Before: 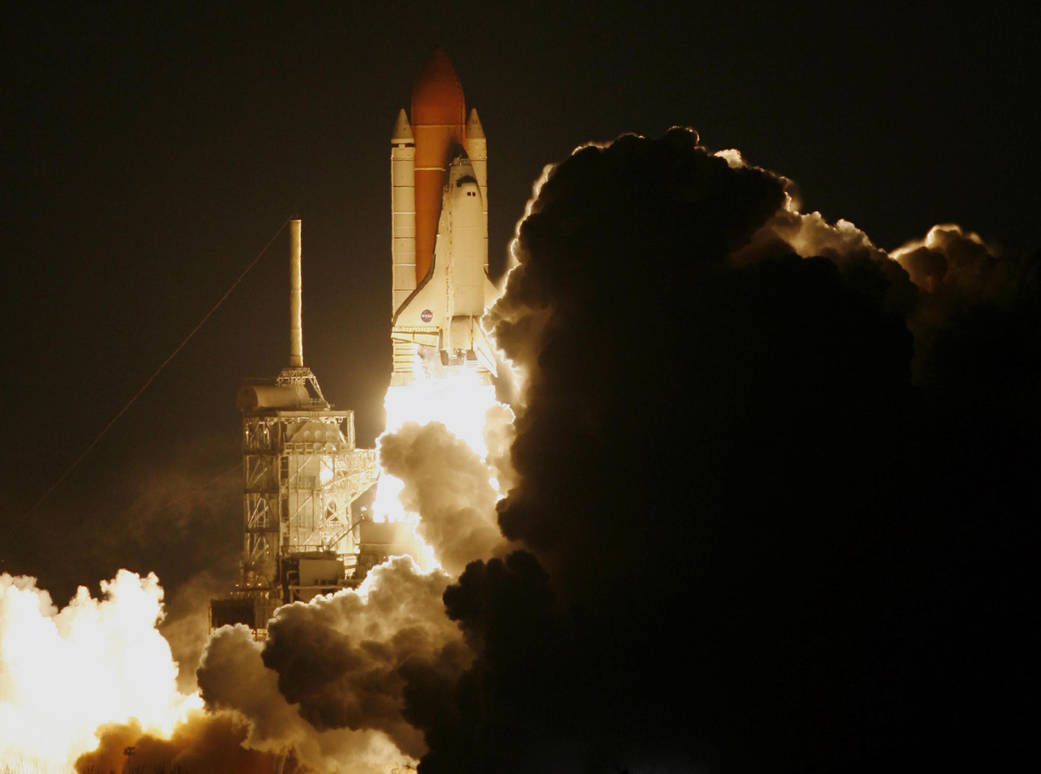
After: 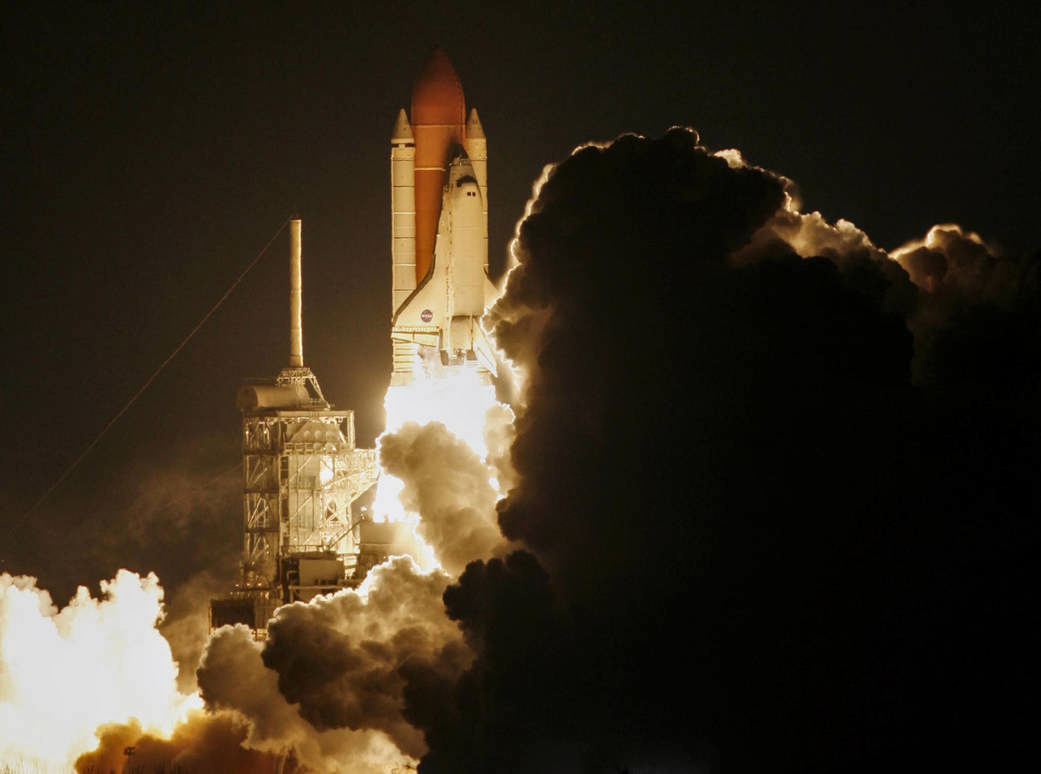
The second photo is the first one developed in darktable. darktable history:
shadows and highlights: shadows 12.49, white point adjustment 1.29, soften with gaussian
local contrast: on, module defaults
